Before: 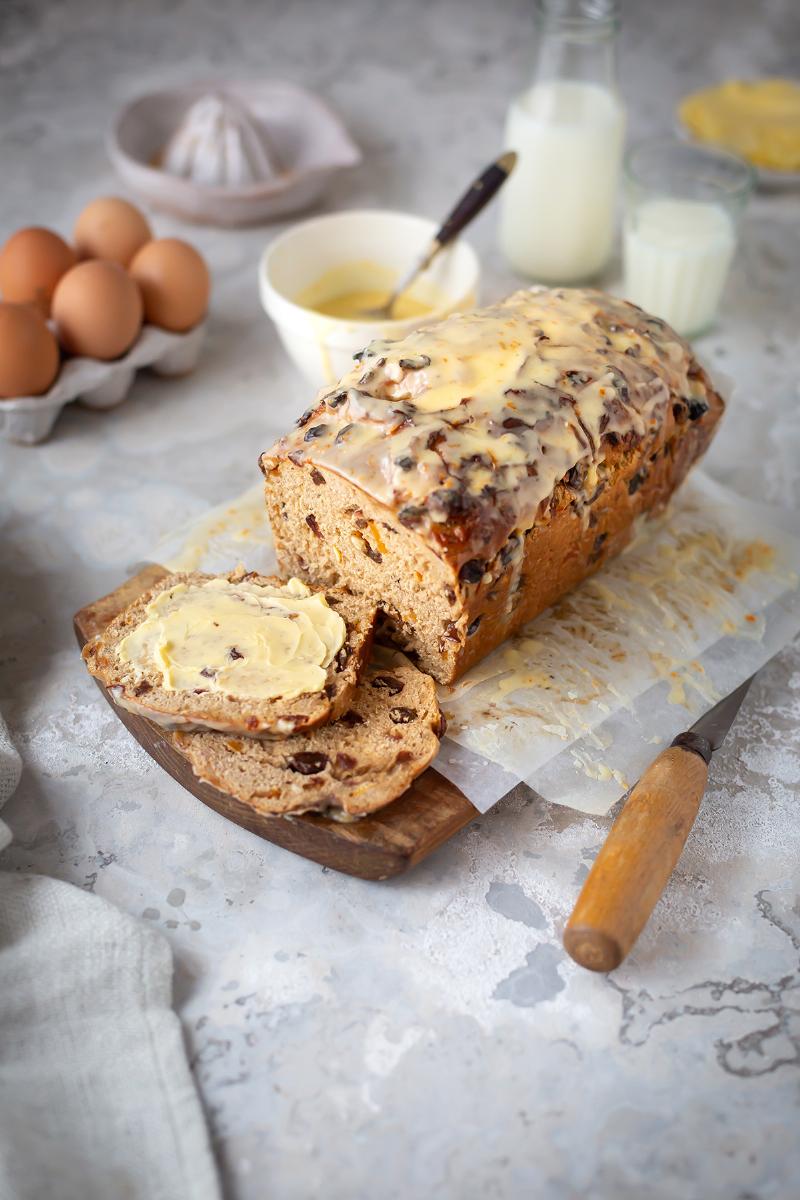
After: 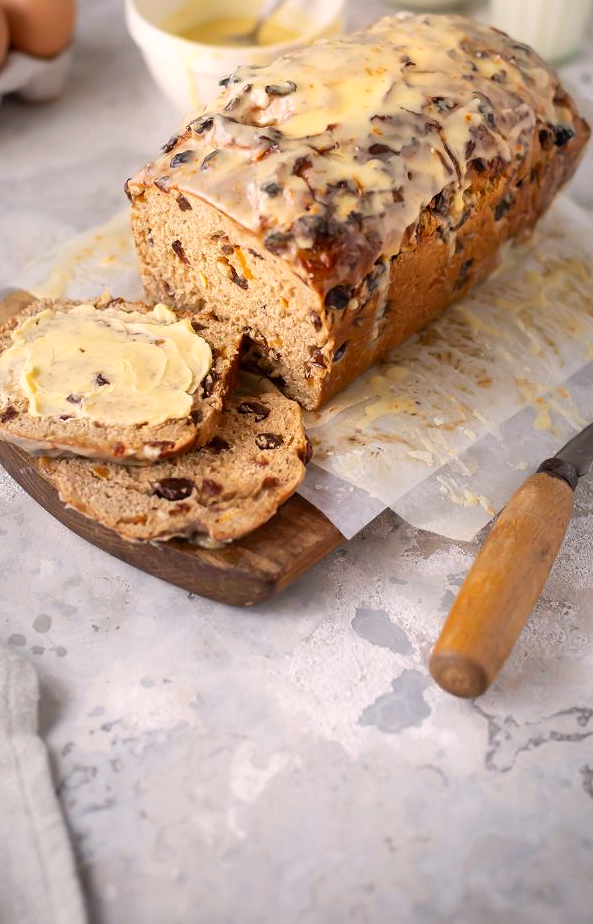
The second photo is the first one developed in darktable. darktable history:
crop: left 16.82%, top 22.88%, right 8.959%
color correction: highlights a* 5.98, highlights b* 4.75
